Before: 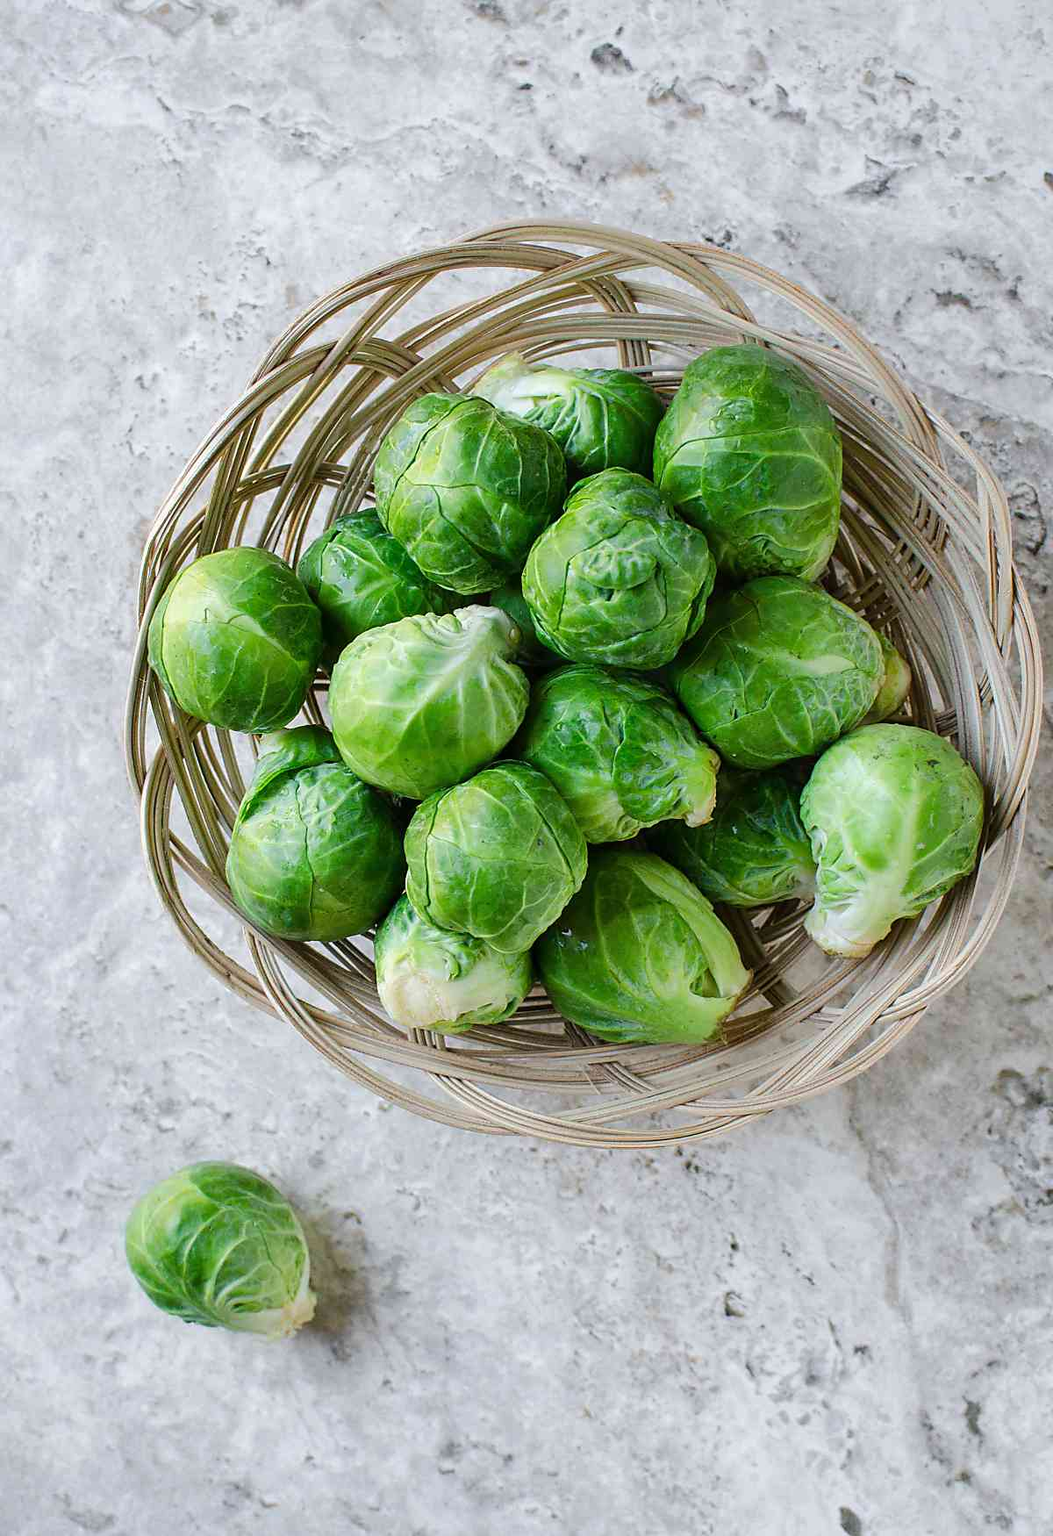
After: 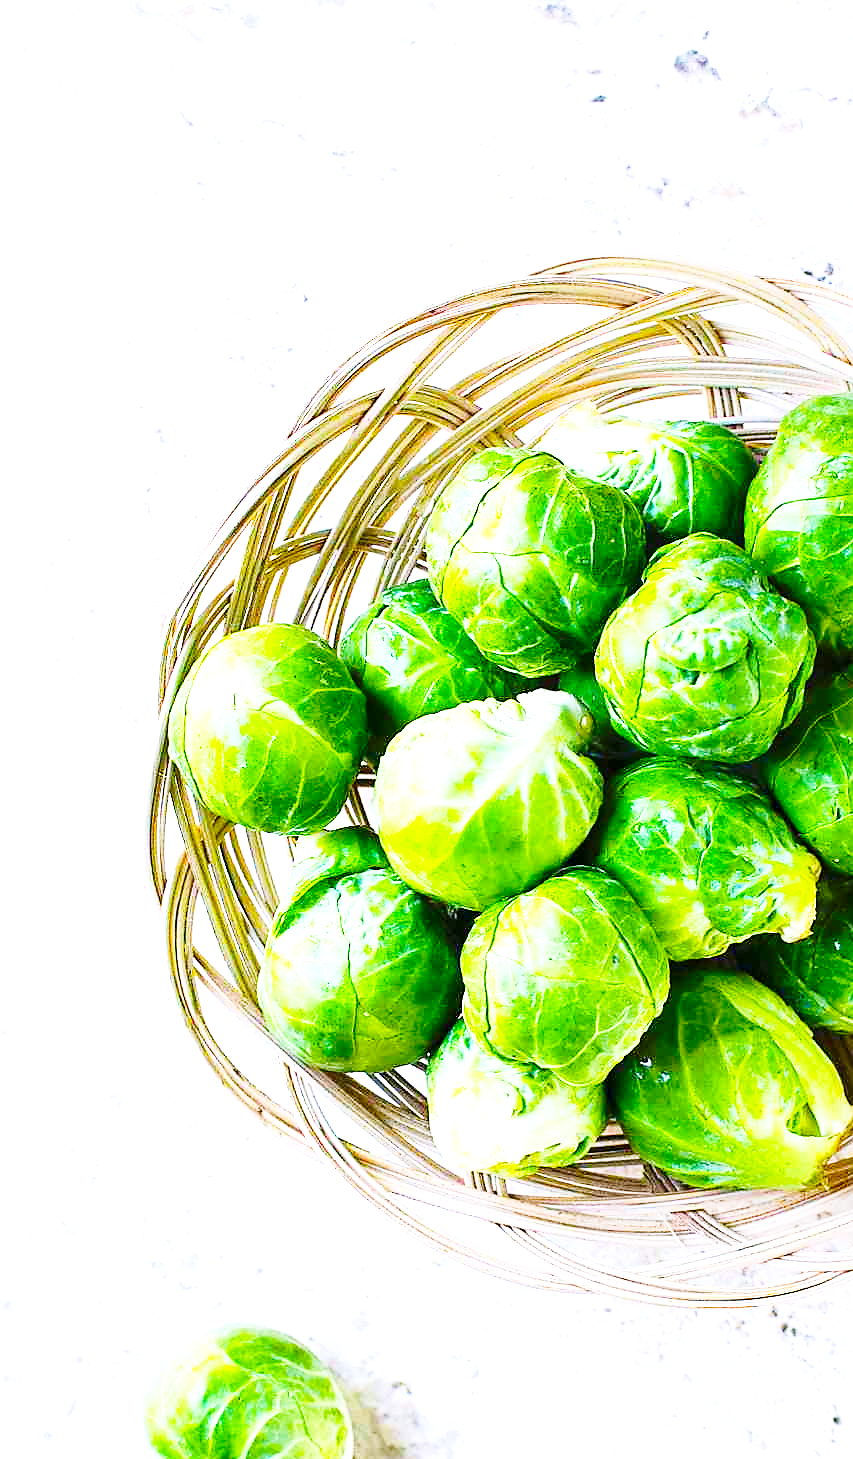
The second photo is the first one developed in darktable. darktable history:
crop: right 28.885%, bottom 16.626%
base curve: curves: ch0 [(0, 0) (0.028, 0.03) (0.121, 0.232) (0.46, 0.748) (0.859, 0.968) (1, 1)], preserve colors none
exposure: exposure 1.137 EV, compensate highlight preservation false
color balance rgb: linear chroma grading › global chroma 15%, perceptual saturation grading › global saturation 30%
sharpen: radius 1, threshold 1
white balance: red 1.004, blue 1.096
